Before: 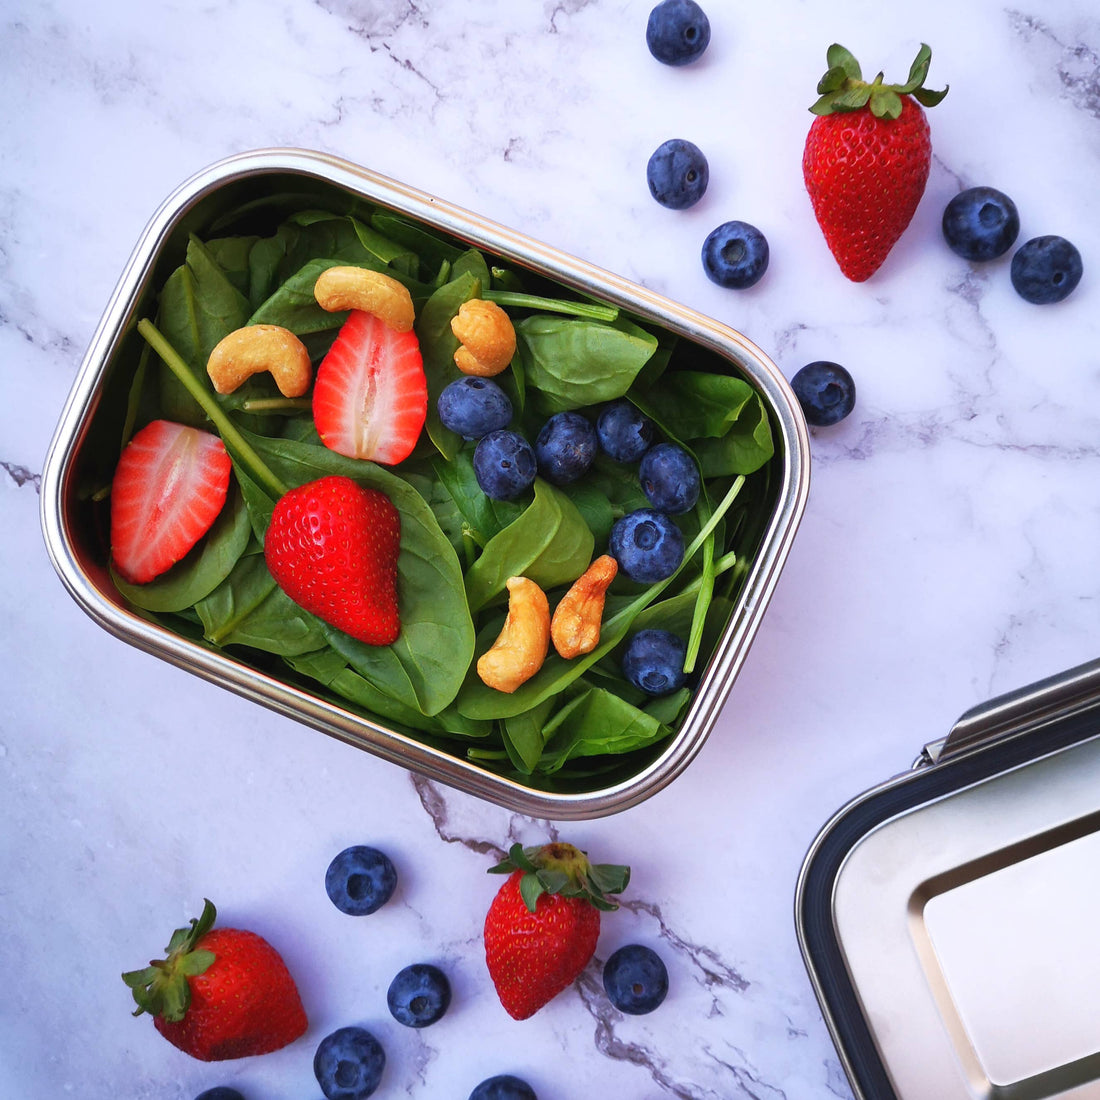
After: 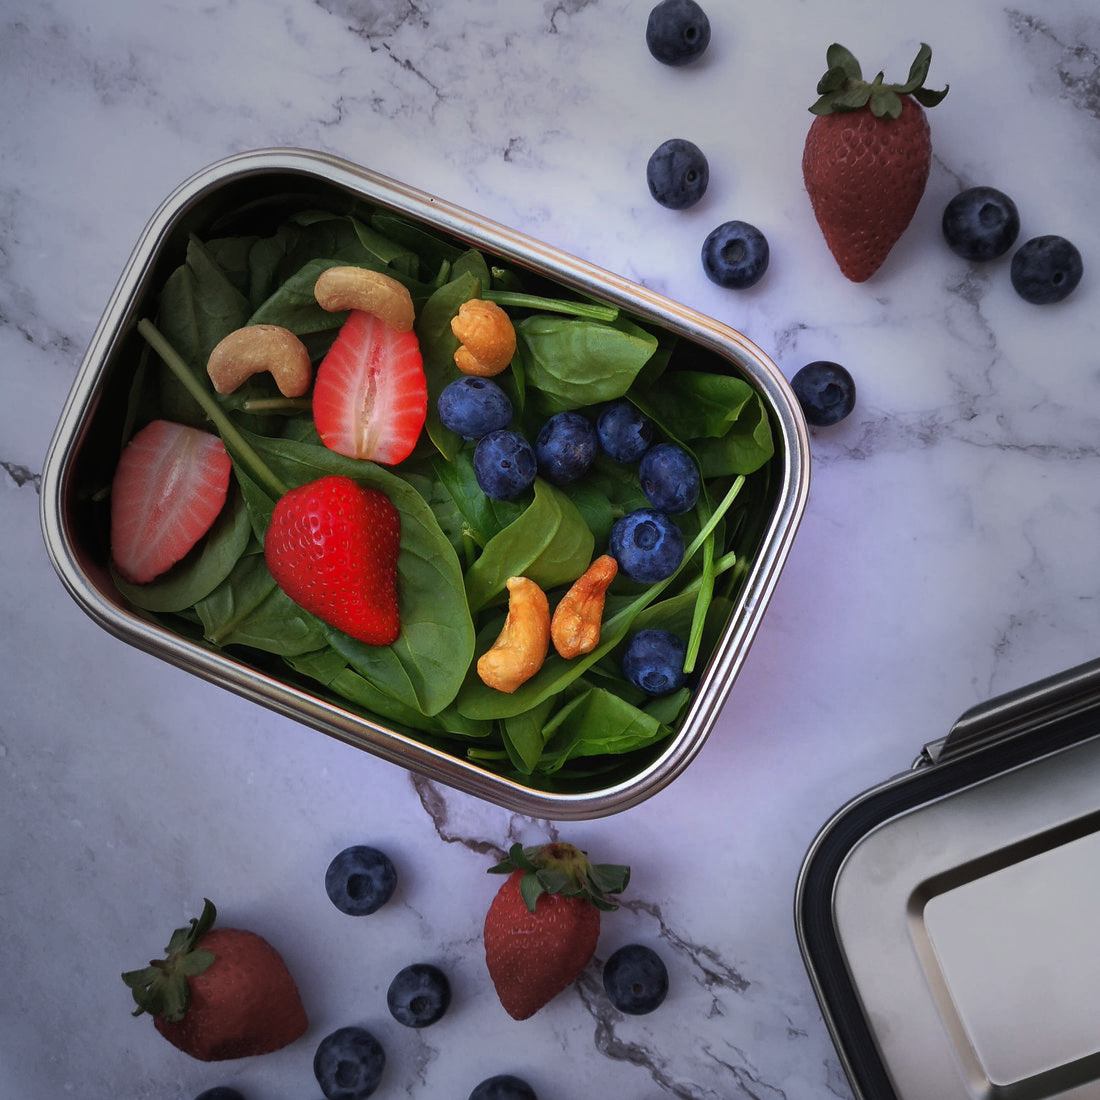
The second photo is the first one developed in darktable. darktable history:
vignetting: fall-off start 40%, fall-off radius 40%
base curve: curves: ch0 [(0, 0) (0.595, 0.418) (1, 1)], preserve colors none
